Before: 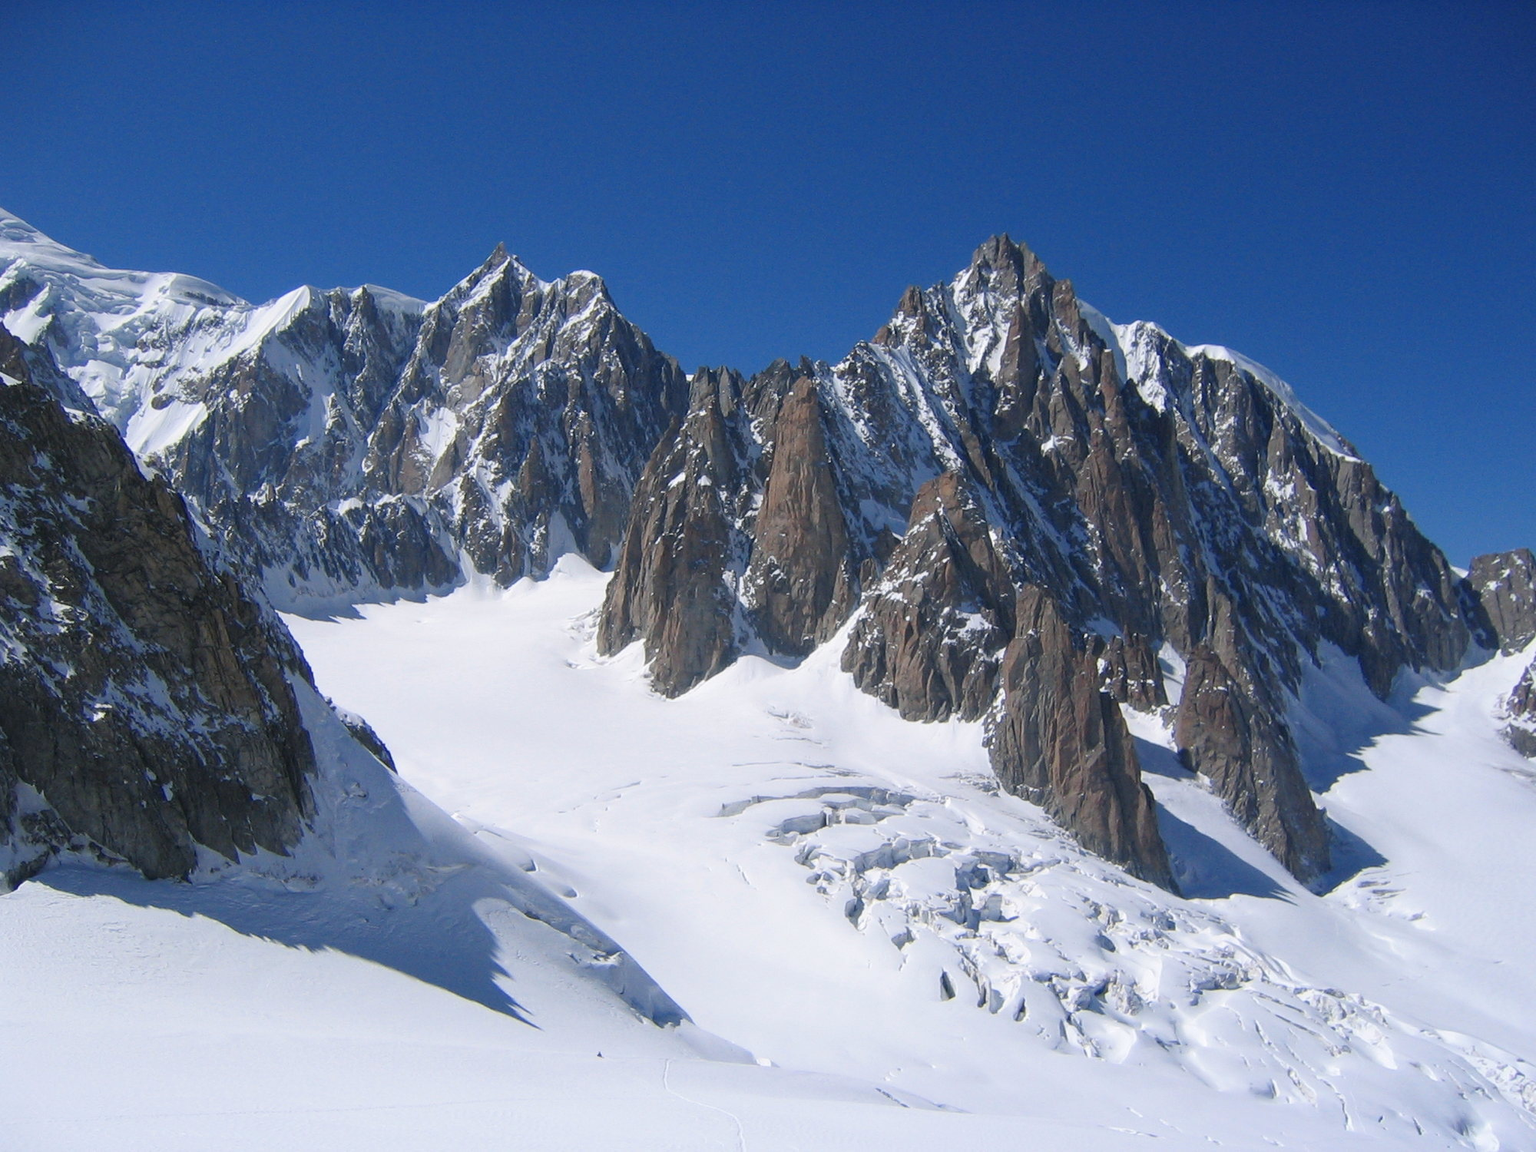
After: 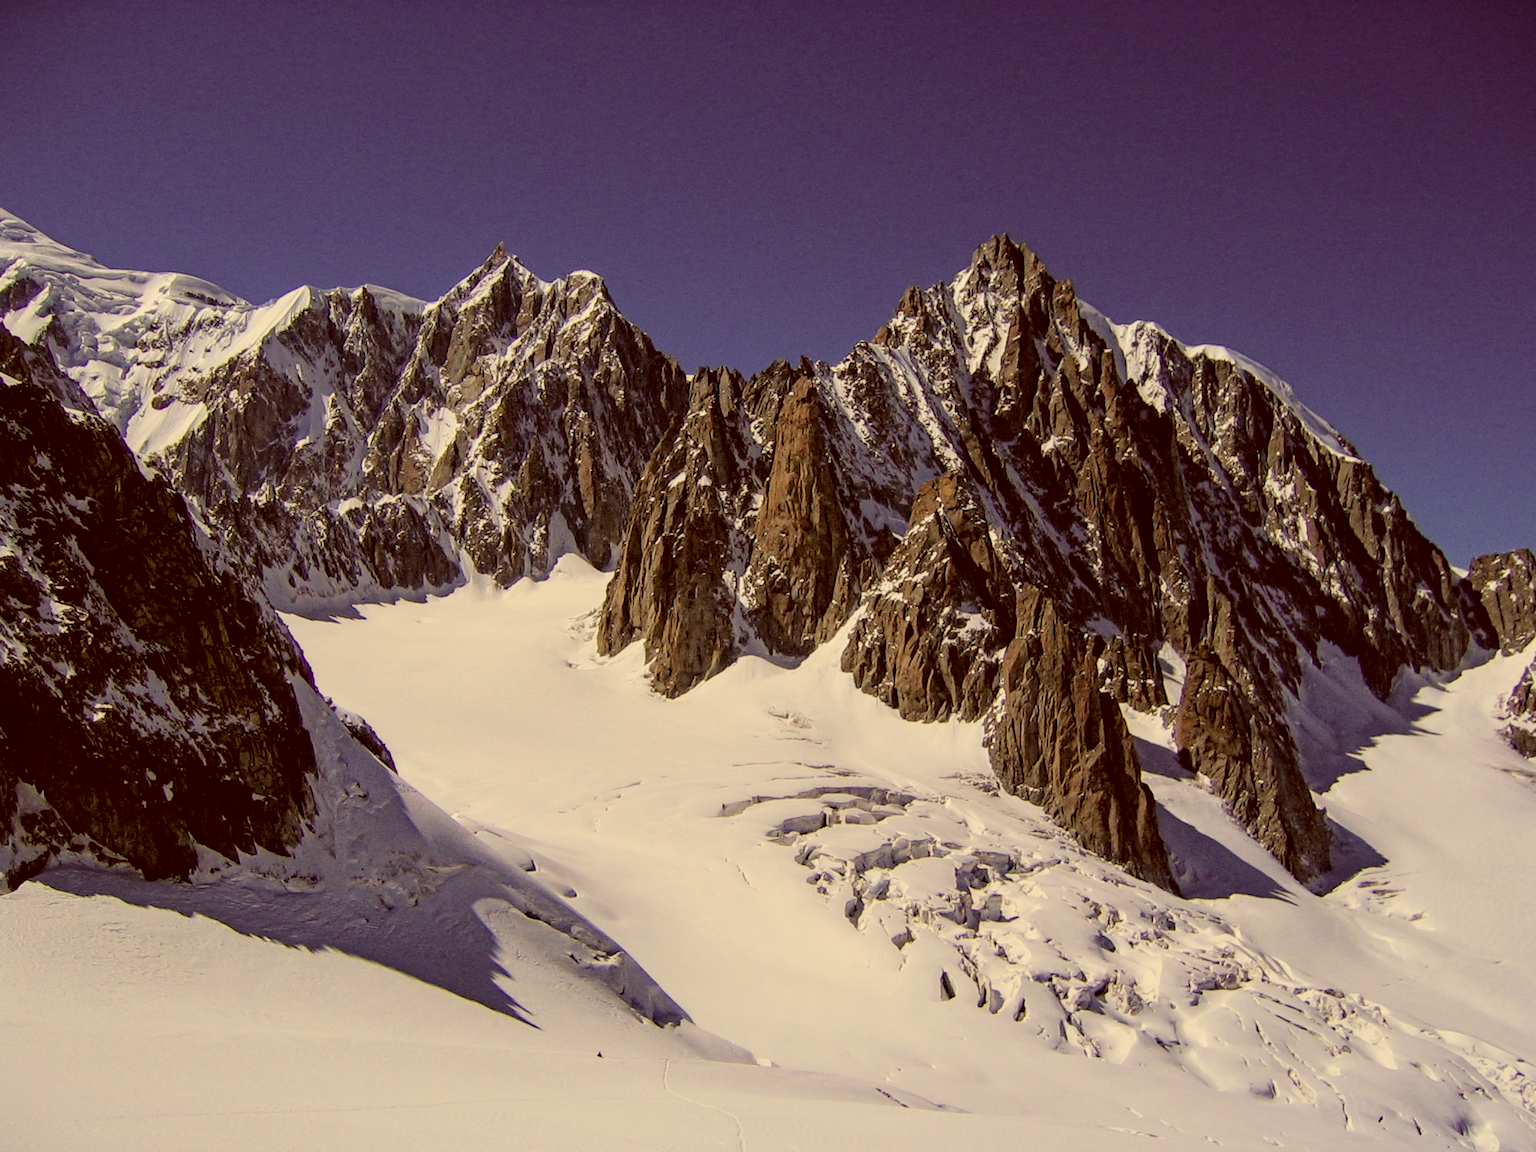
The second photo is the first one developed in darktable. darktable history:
filmic rgb: black relative exposure -3.86 EV, white relative exposure 3.48 EV, hardness 2.63, contrast 1.103
local contrast: on, module defaults
haze removal: strength 0.5, distance 0.43, compatibility mode true, adaptive false
color correction: highlights a* 1.12, highlights b* 24.26, shadows a* 15.58, shadows b* 24.26
